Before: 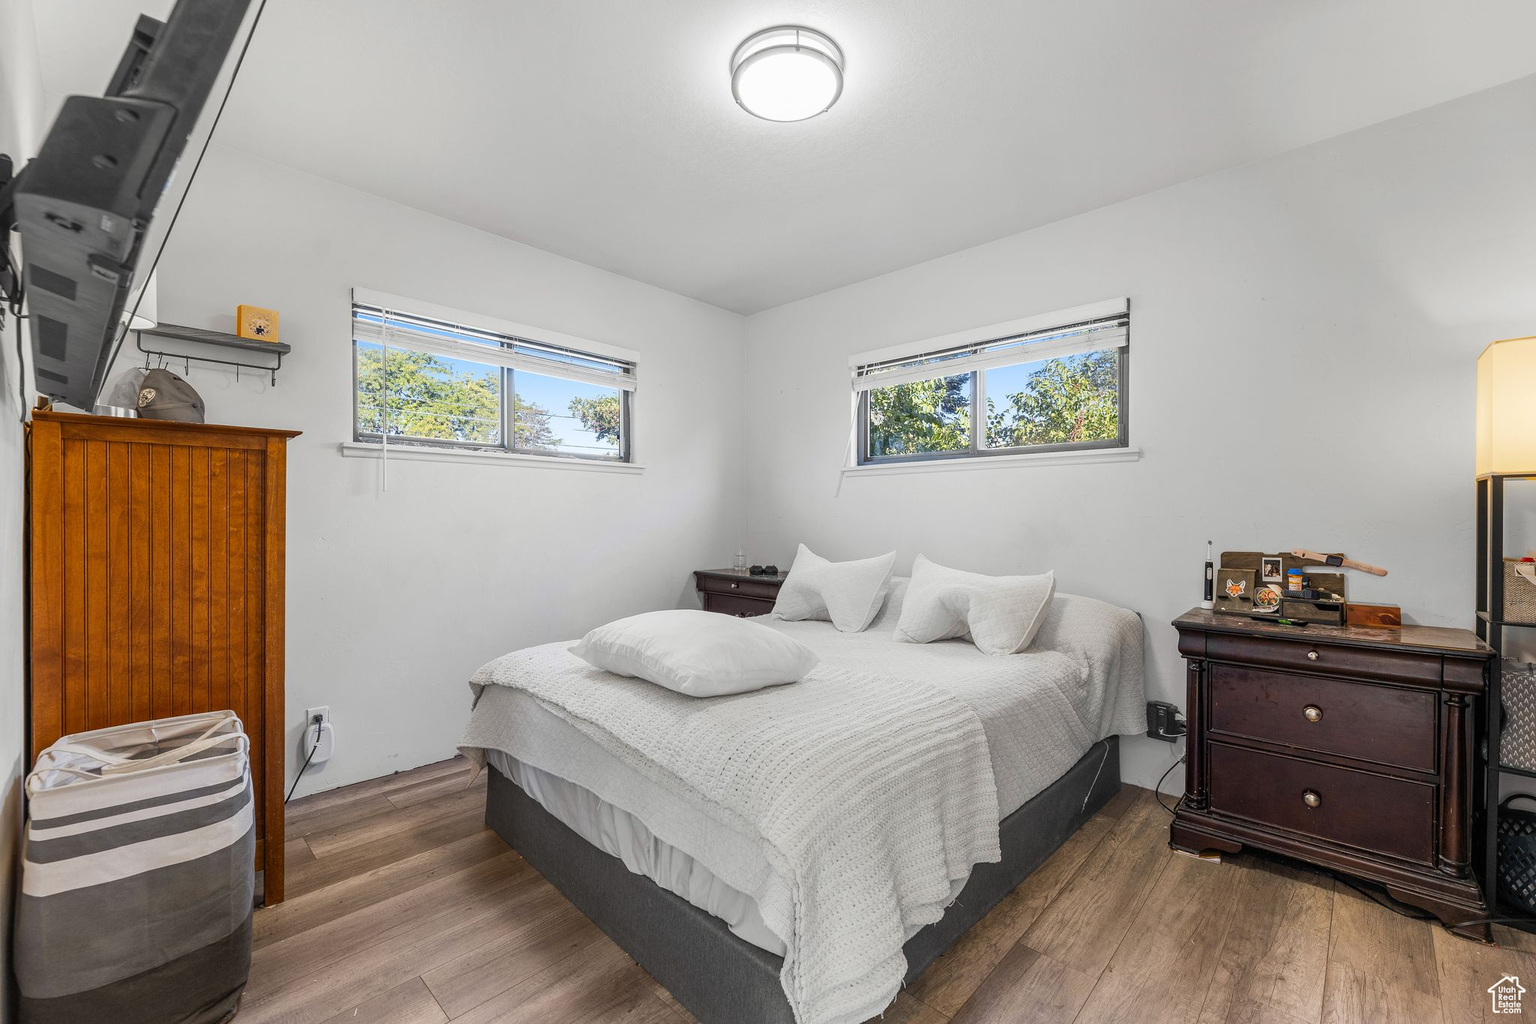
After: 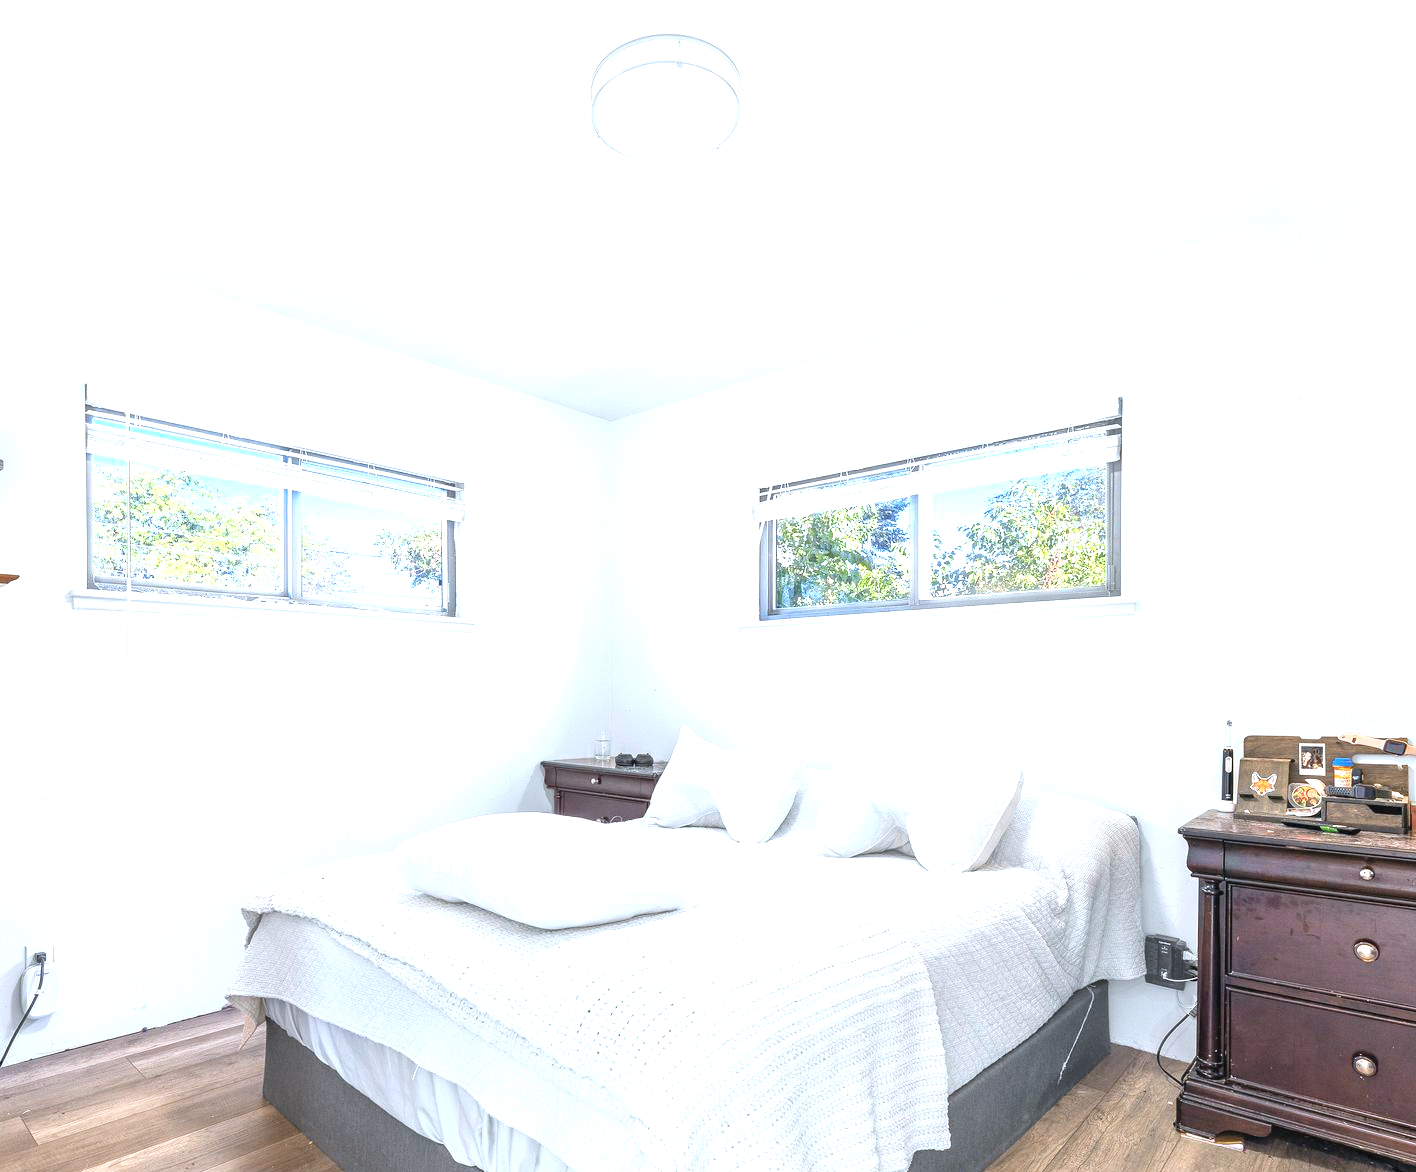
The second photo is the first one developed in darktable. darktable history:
contrast brightness saturation: brightness 0.143
color calibration: x 0.37, y 0.382, temperature 4308.47 K
crop: left 18.763%, right 12.094%, bottom 14.099%
exposure: black level correction 0, exposure 1.378 EV, compensate exposure bias true, compensate highlight preservation false
